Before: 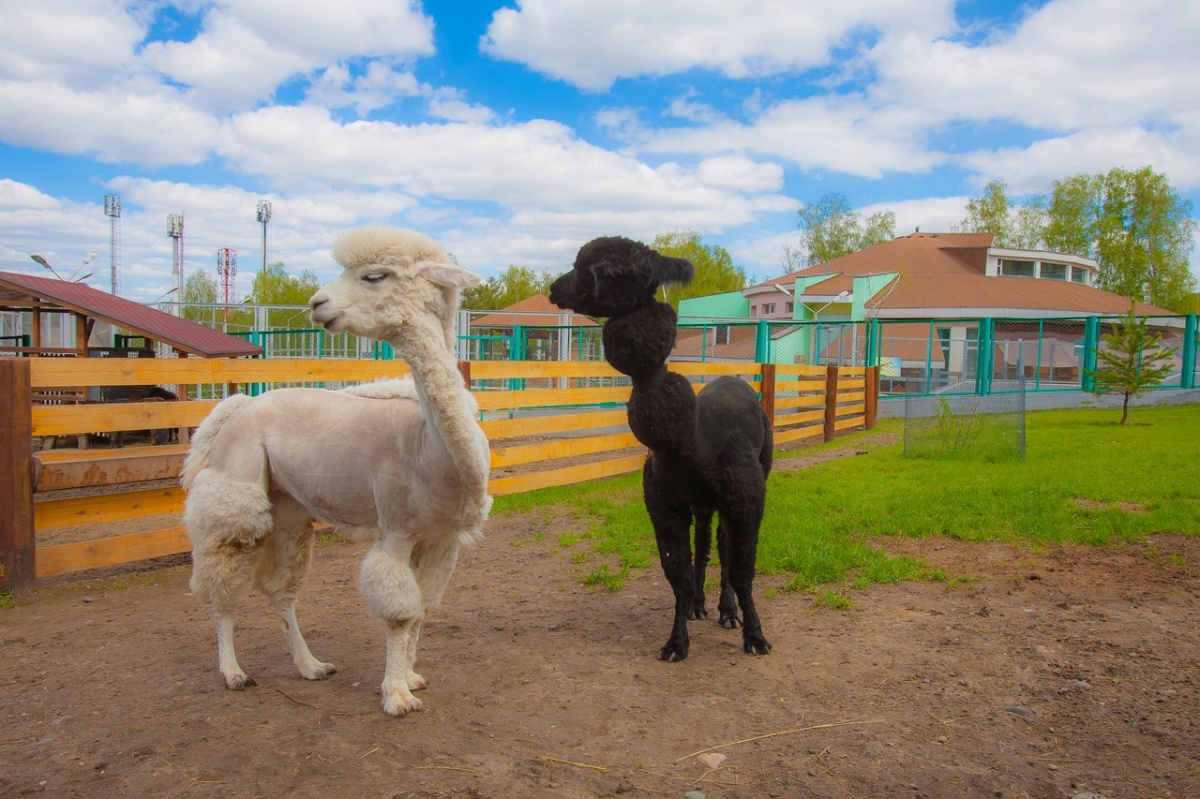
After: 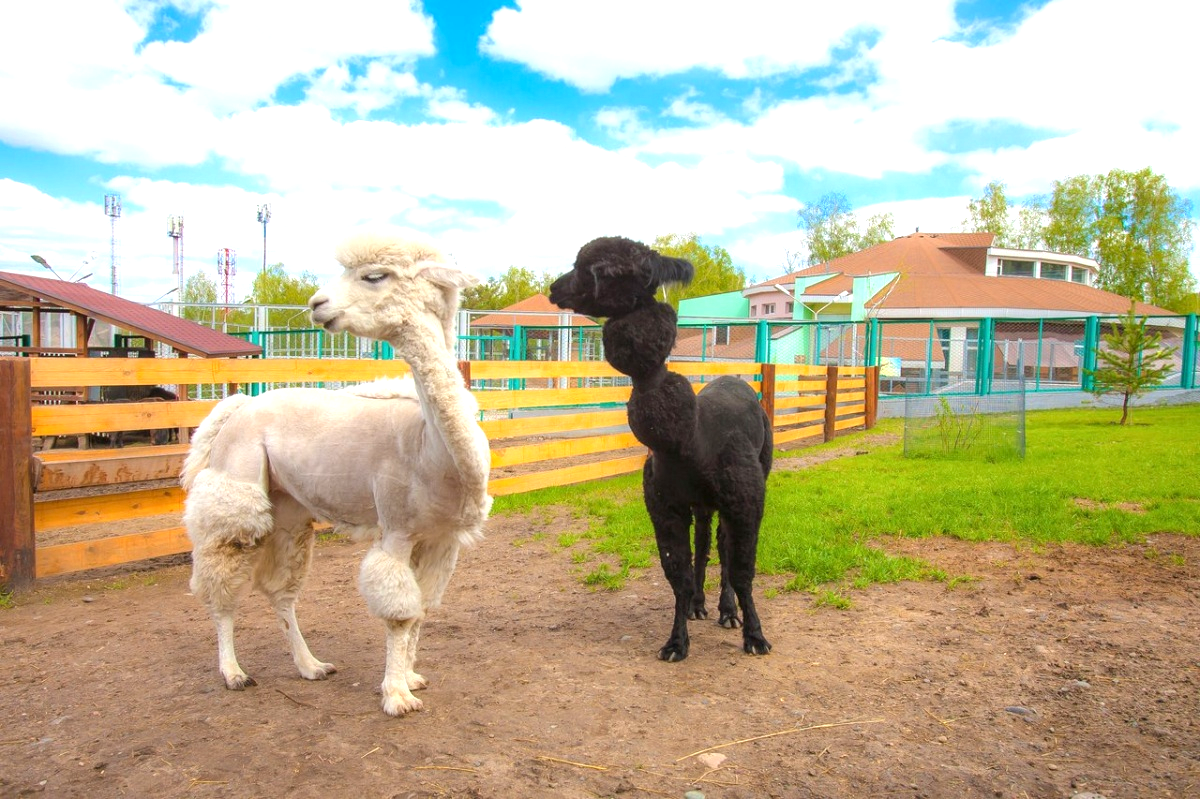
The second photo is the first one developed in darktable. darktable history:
exposure: exposure 1 EV, compensate highlight preservation false
local contrast: highlights 100%, shadows 100%, detail 120%, midtone range 0.2
